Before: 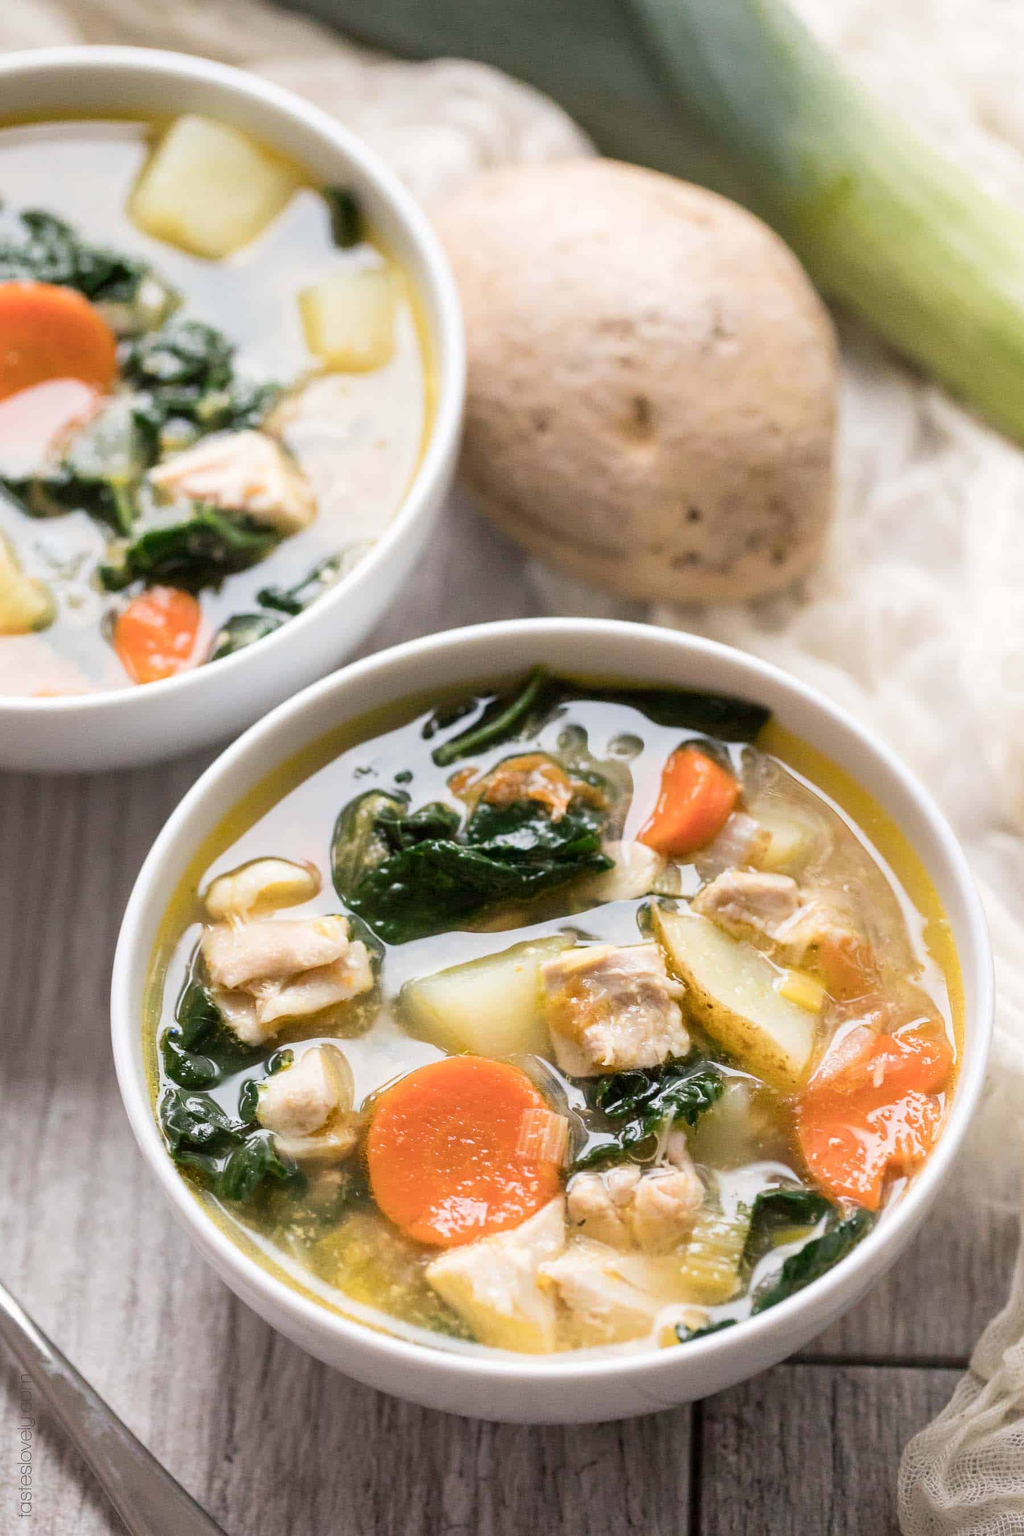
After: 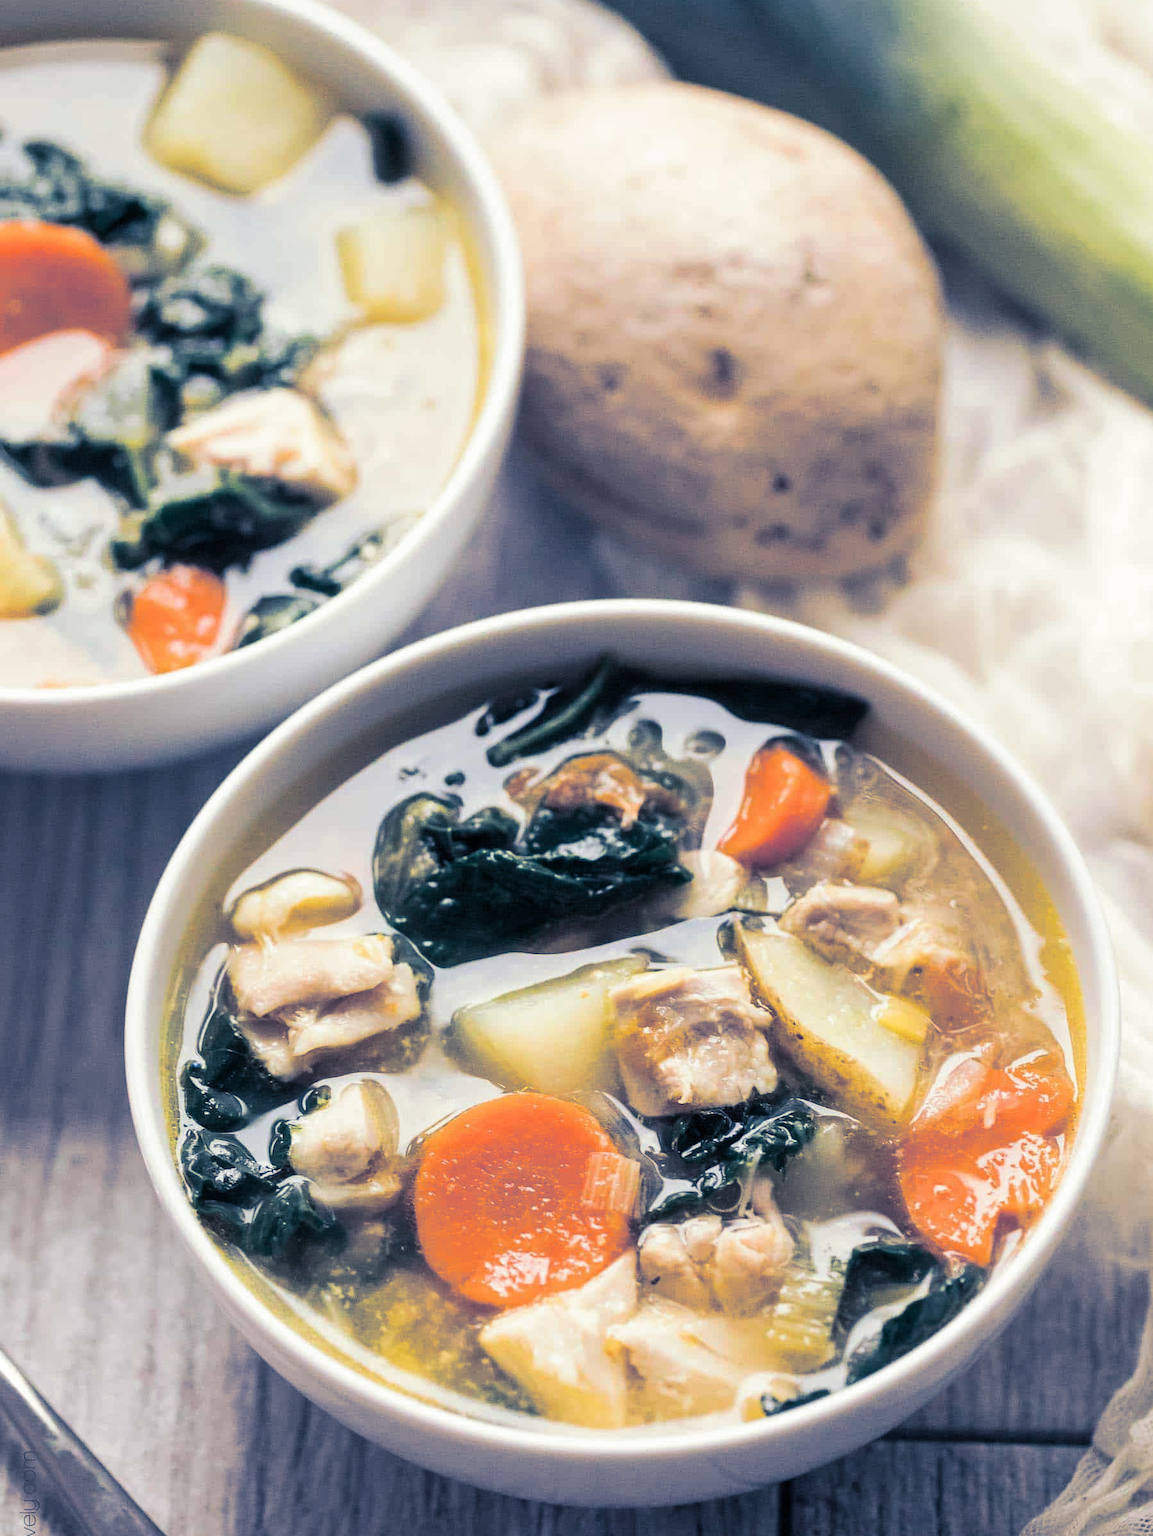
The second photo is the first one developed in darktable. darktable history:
crop and rotate: top 5.609%, bottom 5.609%
split-toning: shadows › hue 226.8°, shadows › saturation 0.84
exposure: compensate highlight preservation false
white balance: red 1, blue 1
